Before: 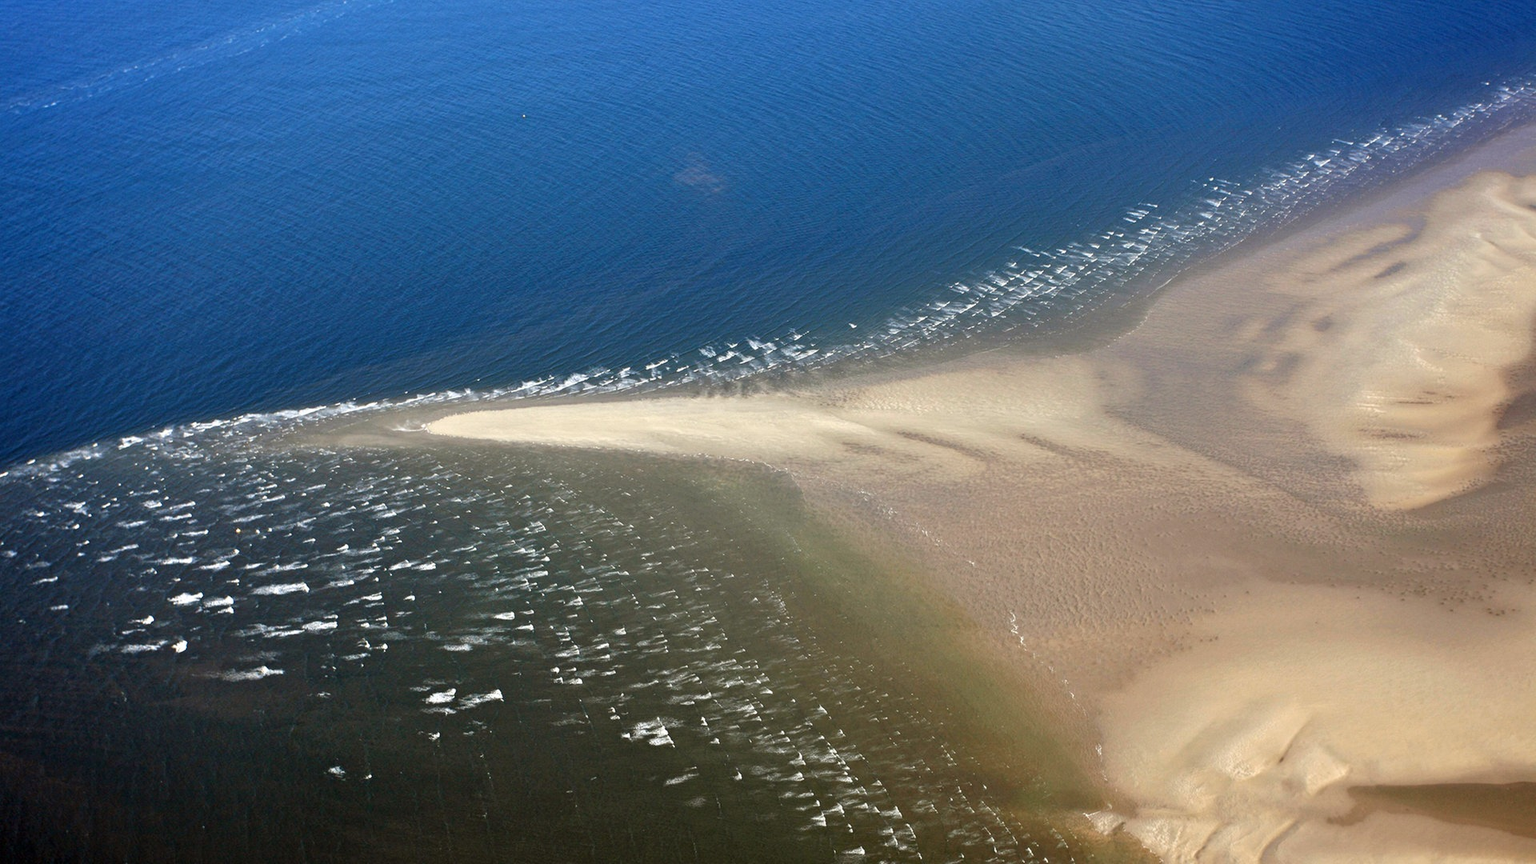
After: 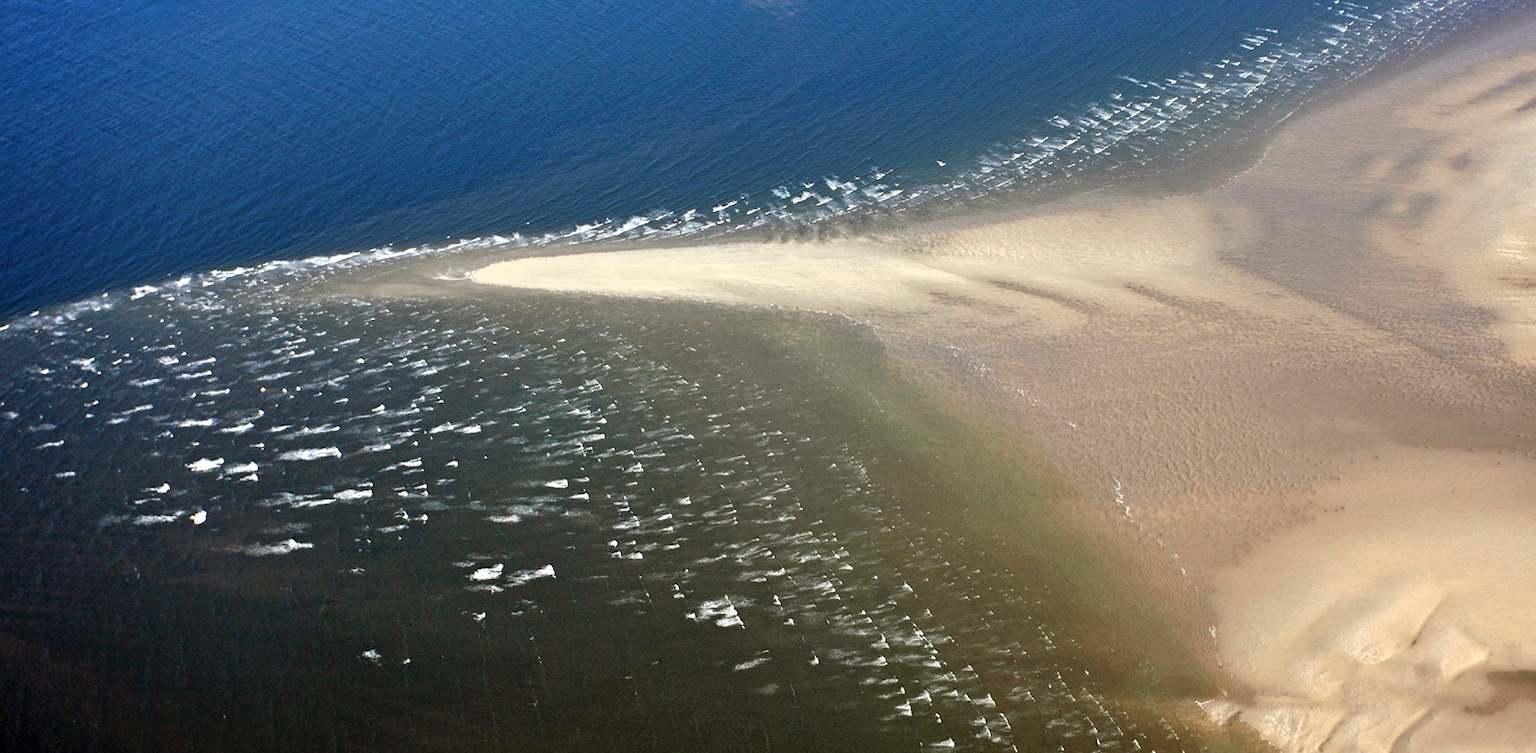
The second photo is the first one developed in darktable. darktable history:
shadows and highlights: shadows -12.44, white point adjustment 4.16, highlights 27.22
crop: top 20.586%, right 9.369%, bottom 0.254%
